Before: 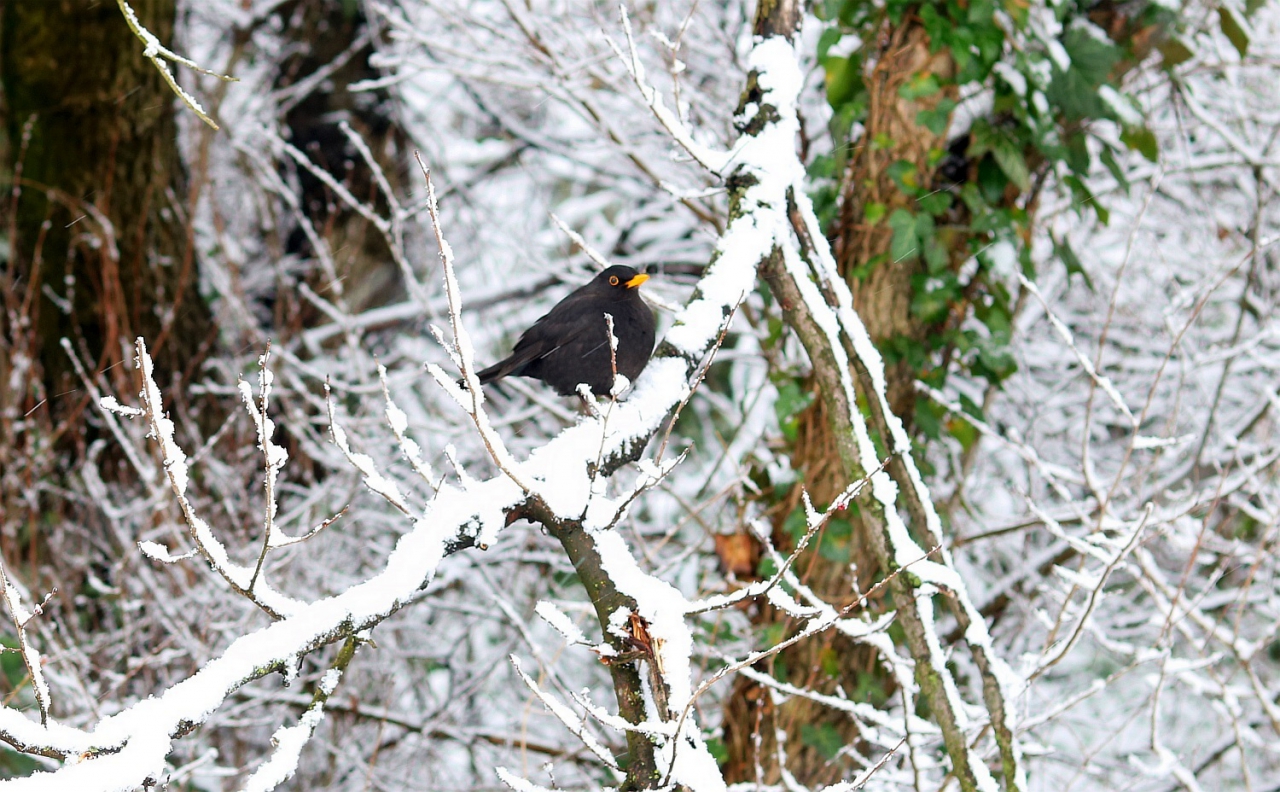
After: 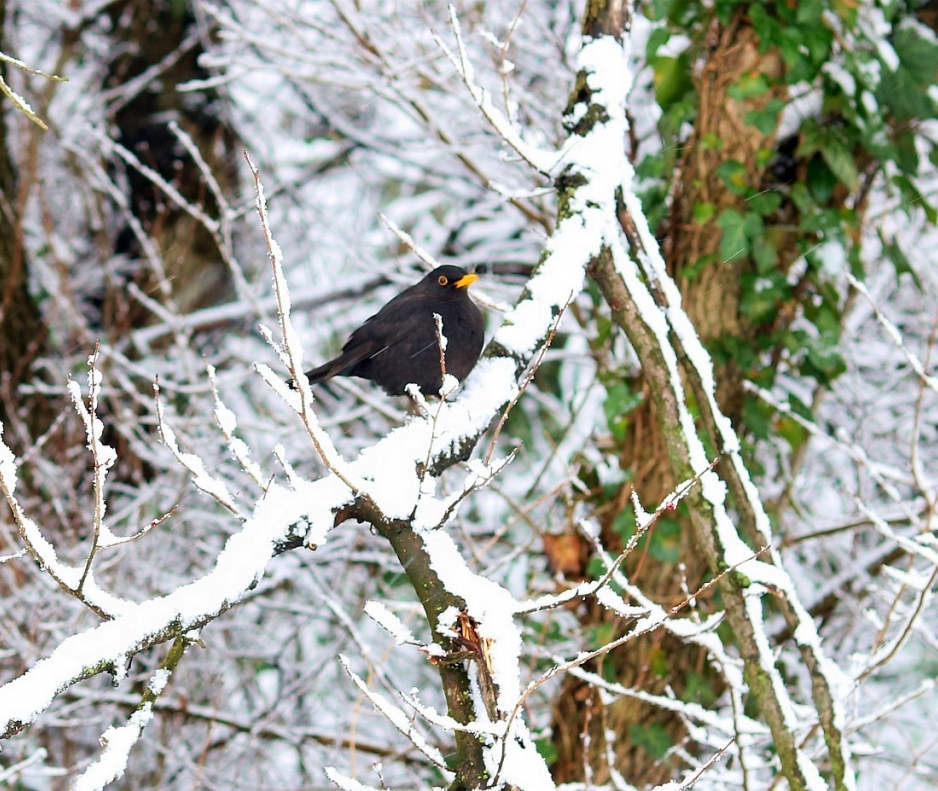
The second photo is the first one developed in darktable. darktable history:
velvia: strength 26.49%
crop: left 13.38%, top 0%, right 13.334%
